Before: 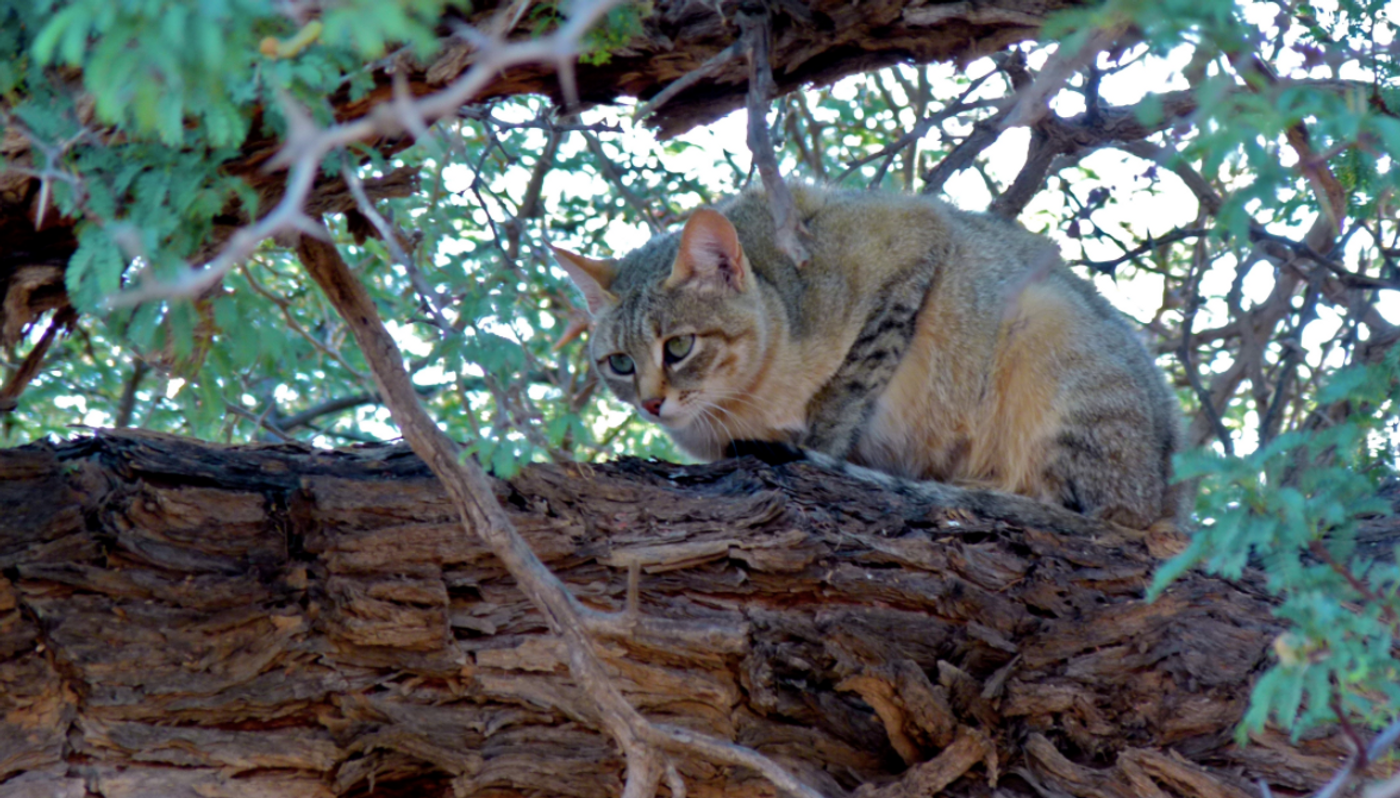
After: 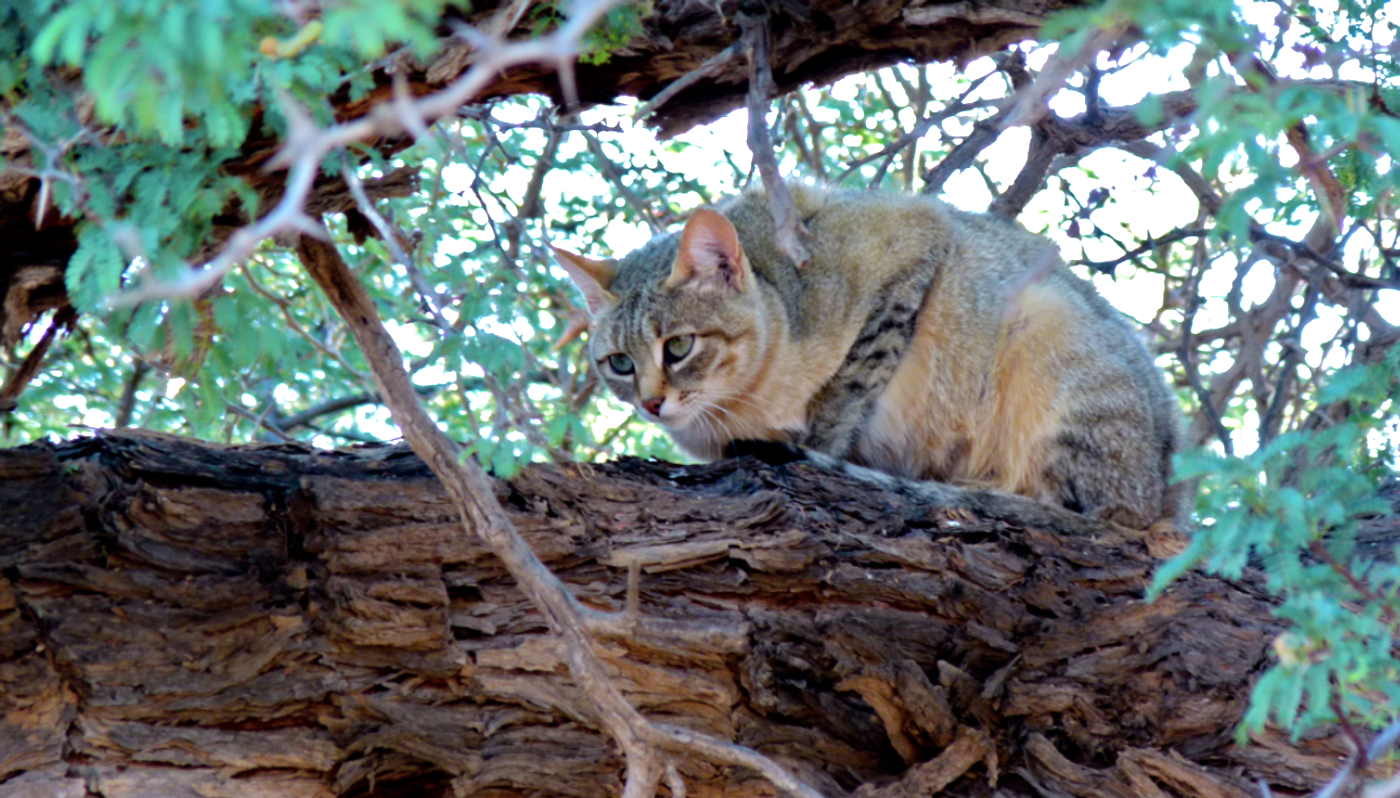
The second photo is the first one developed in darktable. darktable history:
tone equalizer: -8 EV -0.711 EV, -7 EV -0.733 EV, -6 EV -0.594 EV, -5 EV -0.377 EV, -3 EV 0.4 EV, -2 EV 0.6 EV, -1 EV 0.691 EV, +0 EV 0.747 EV
